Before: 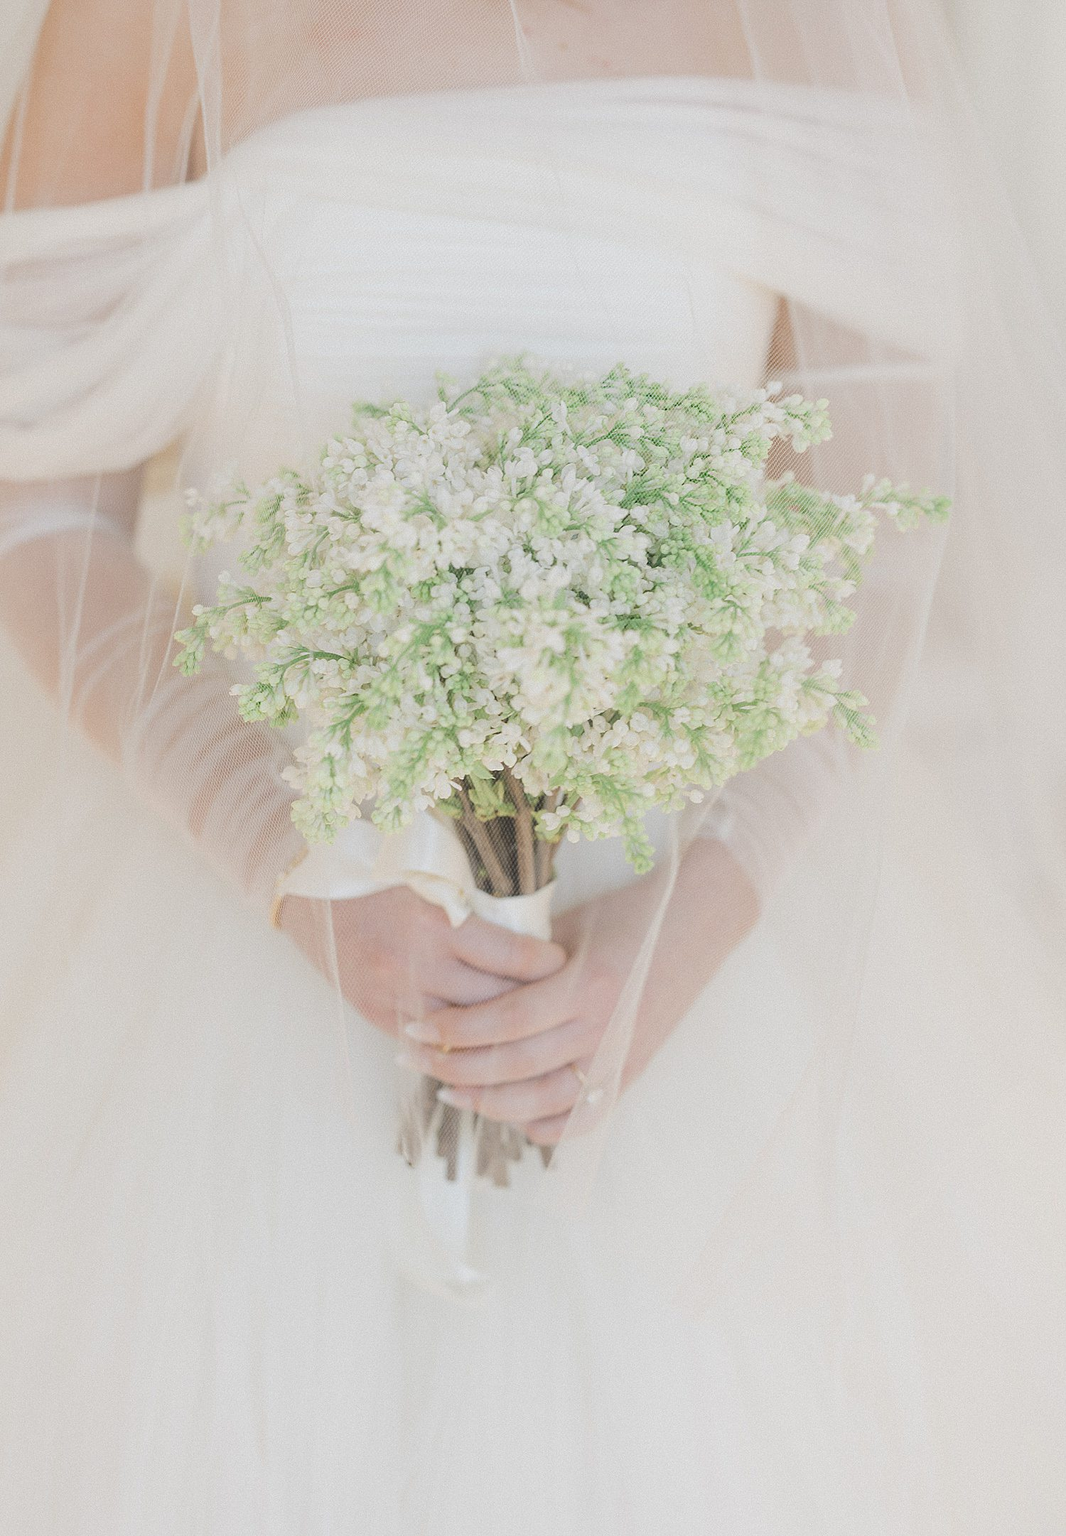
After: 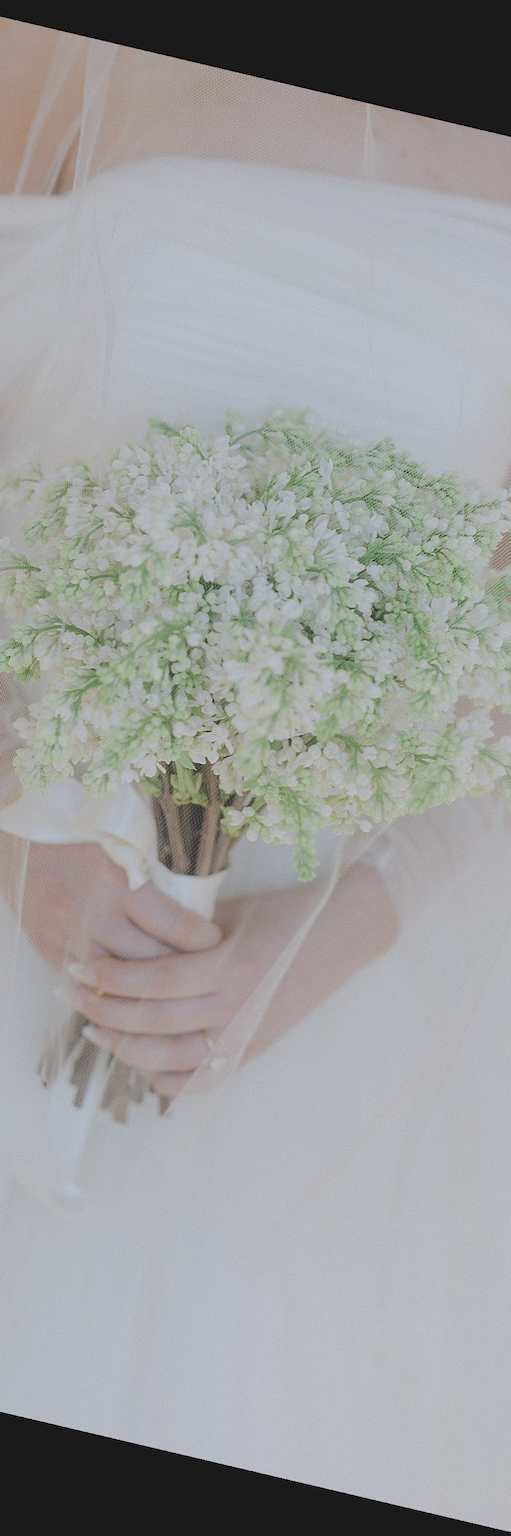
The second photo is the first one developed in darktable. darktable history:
exposure: black level correction -0.015, exposure -0.5 EV, compensate highlight preservation false
rotate and perspective: rotation 13.27°, automatic cropping off
white balance: red 0.974, blue 1.044
crop: left 31.229%, right 27.105%
